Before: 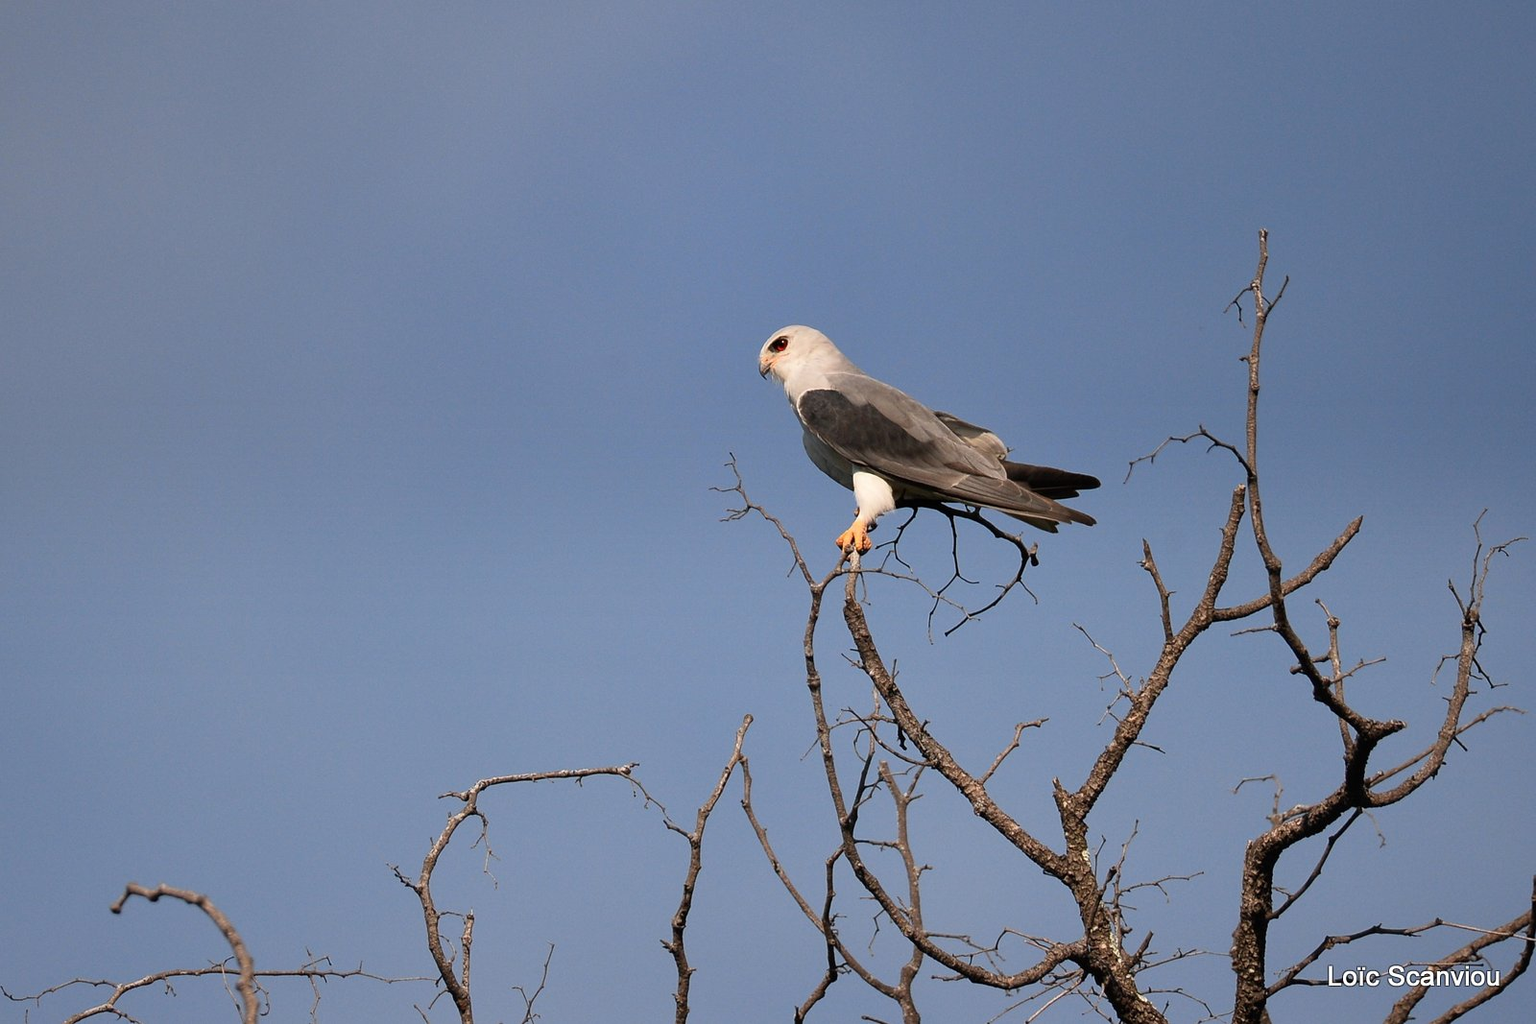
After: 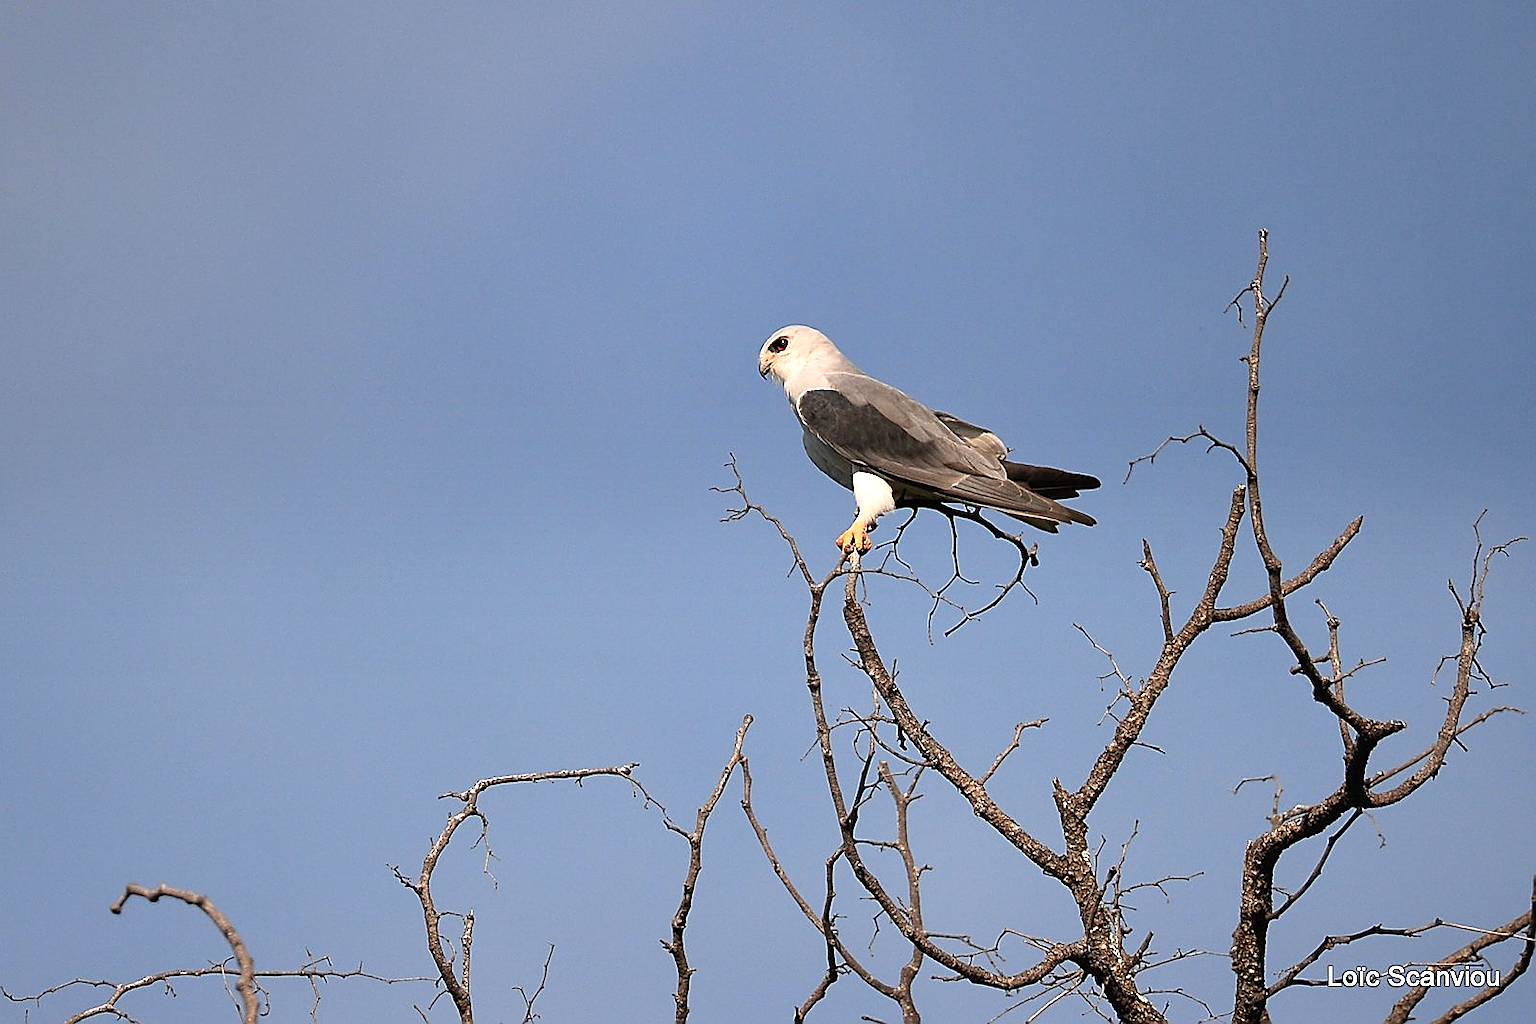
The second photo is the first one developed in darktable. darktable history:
exposure: exposure 0.405 EV, compensate highlight preservation false
sharpen: radius 1.412, amount 1.262, threshold 0.697
